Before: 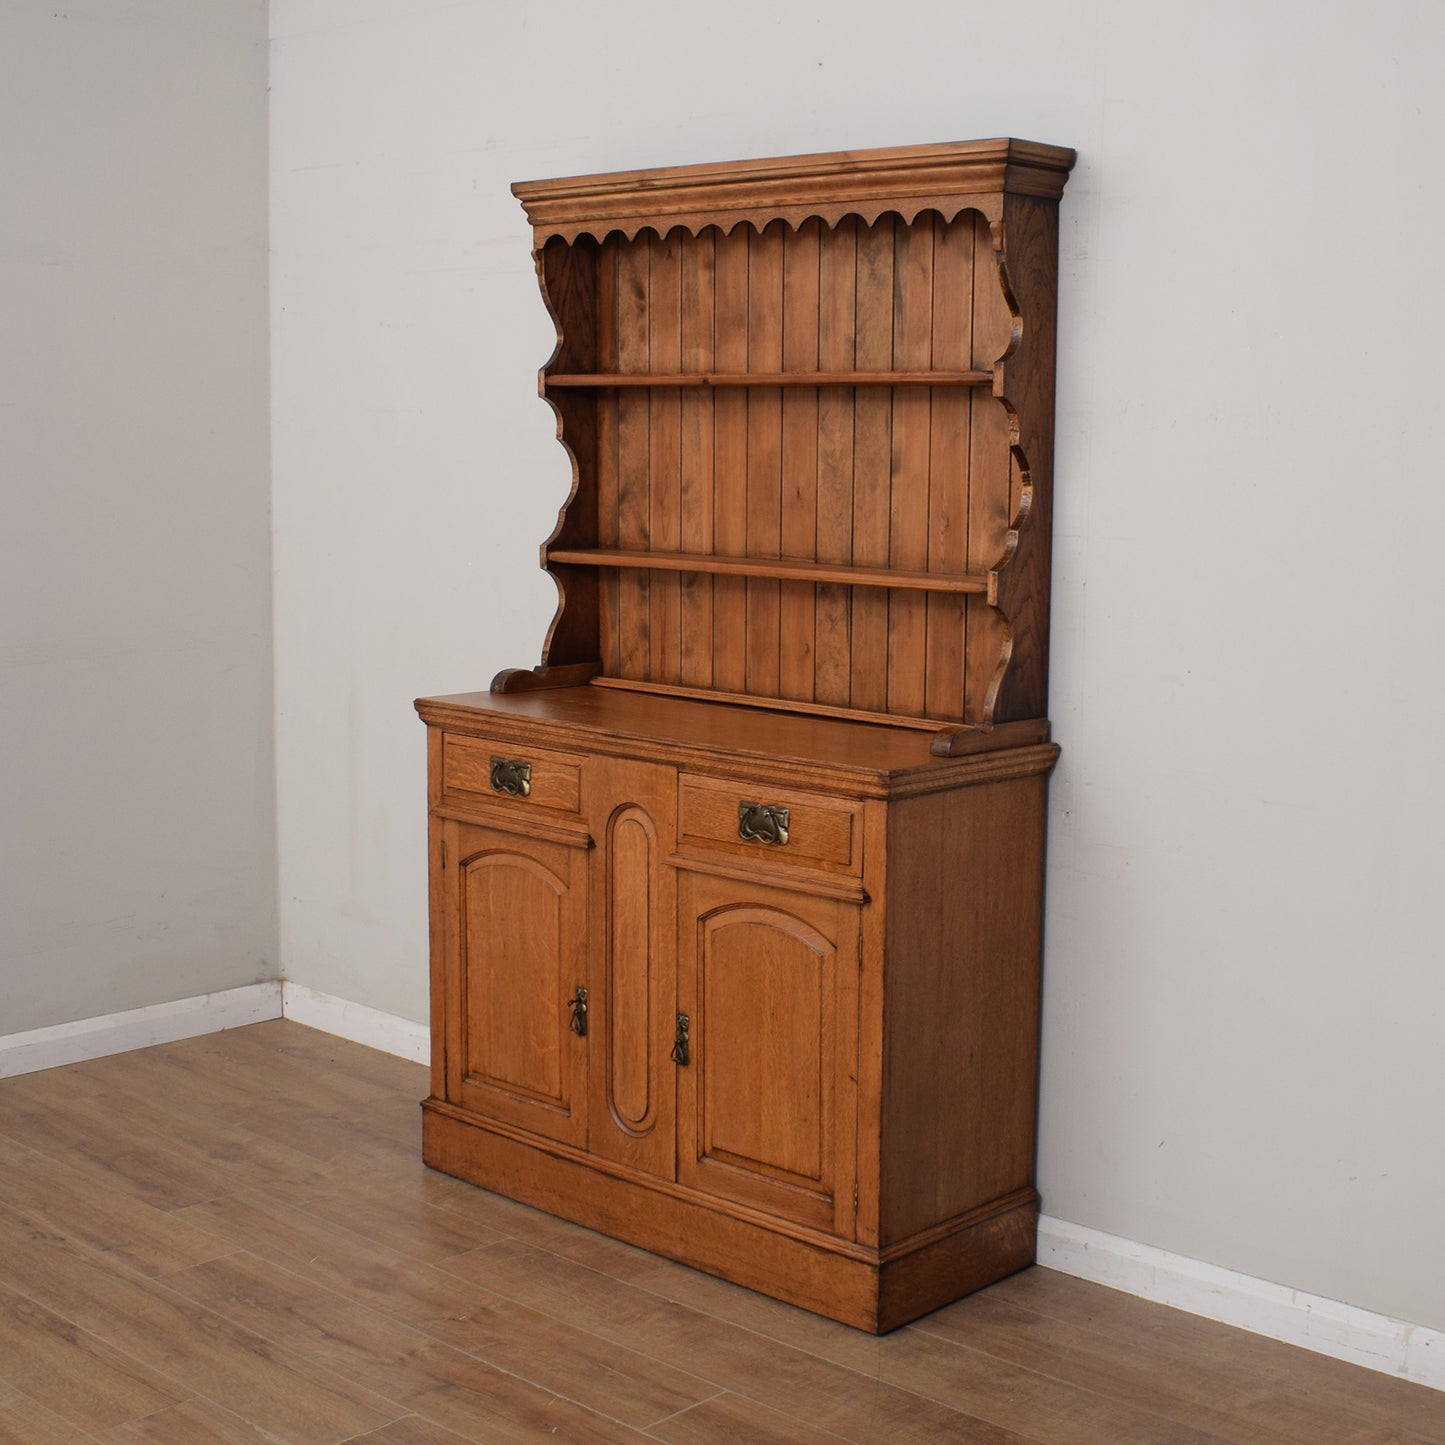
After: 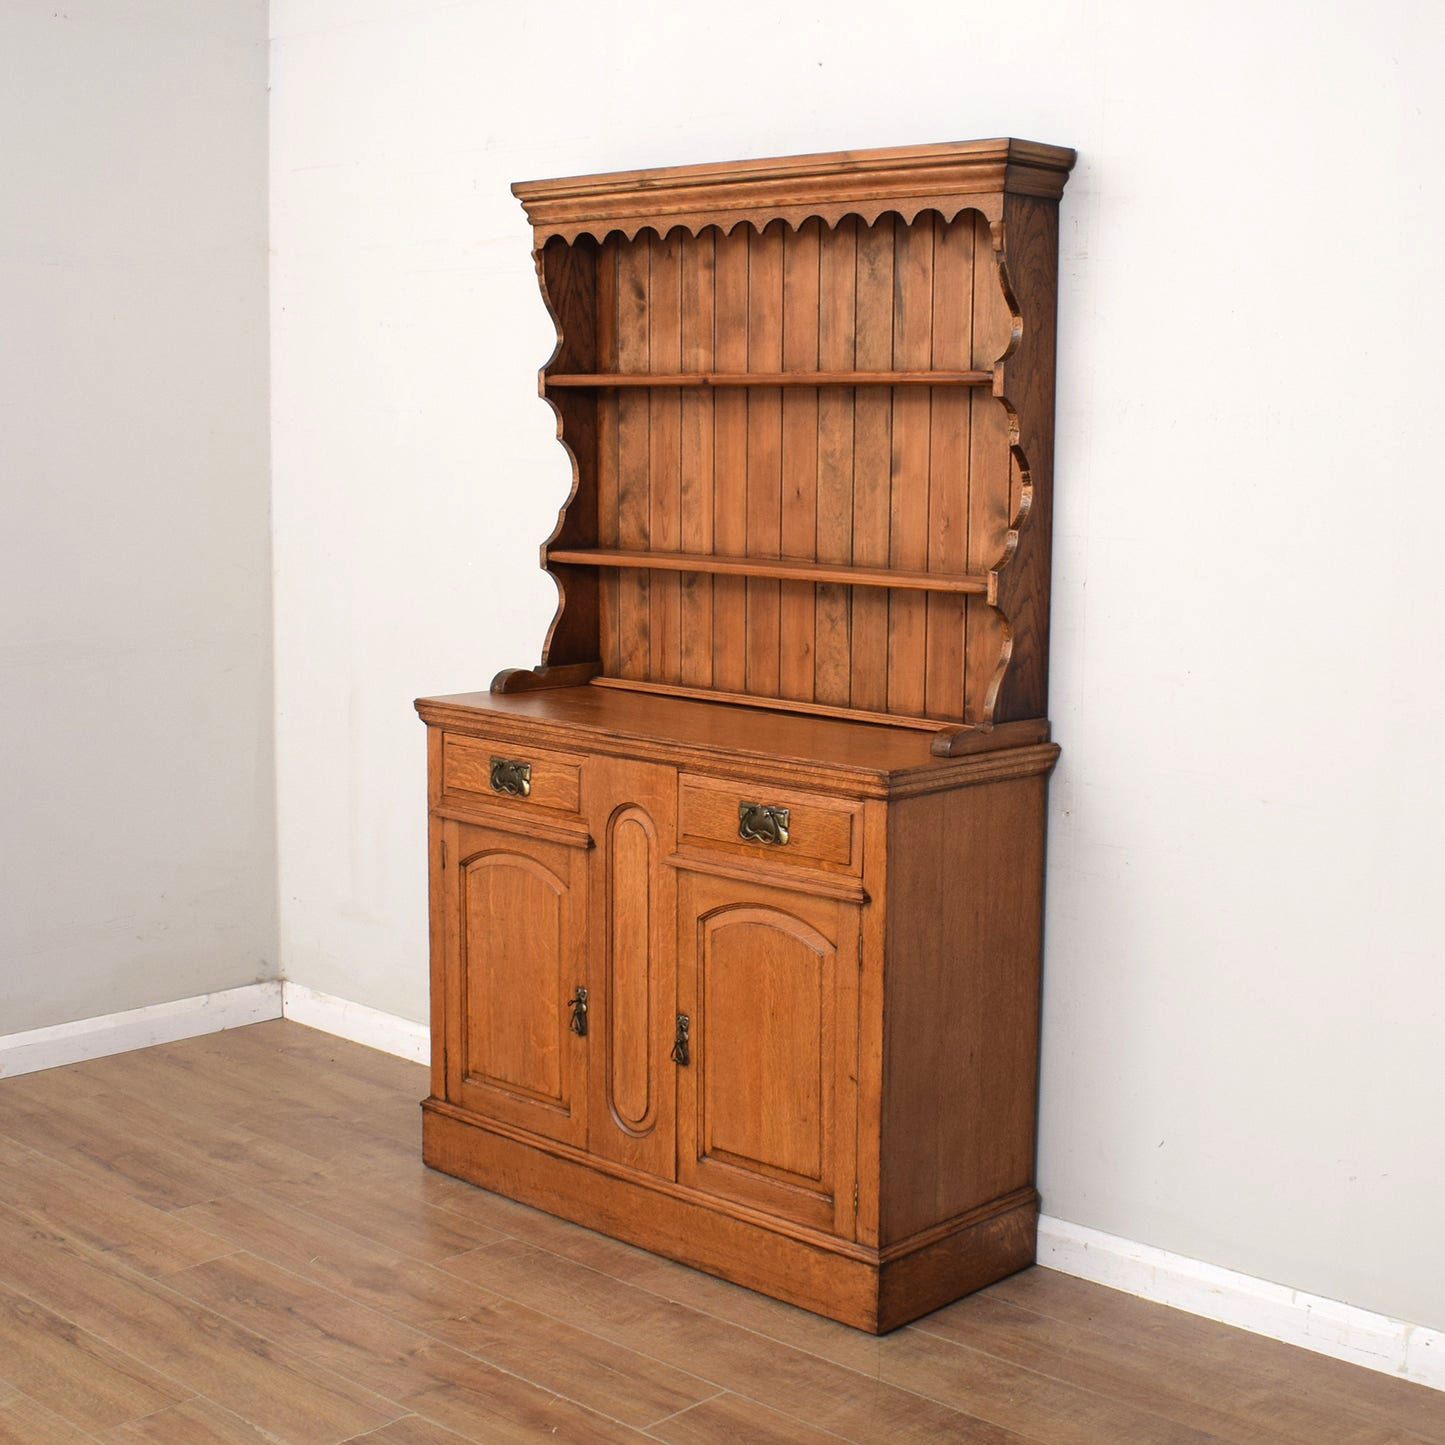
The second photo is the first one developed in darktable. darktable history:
exposure: exposure 0.655 EV, compensate exposure bias true, compensate highlight preservation false
